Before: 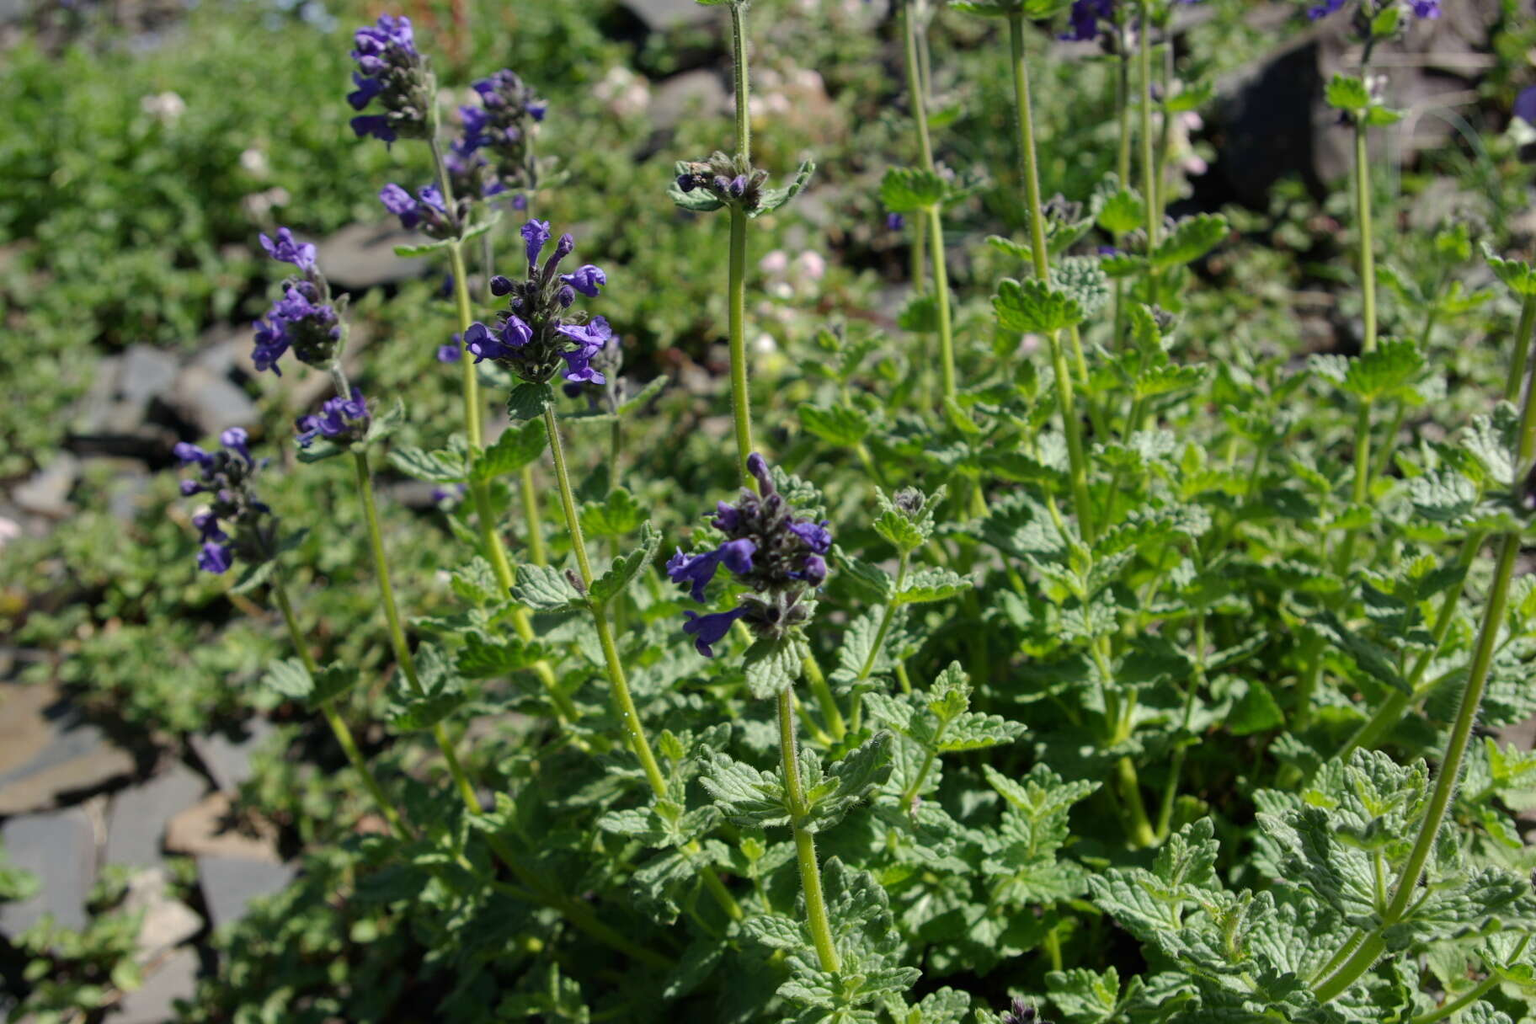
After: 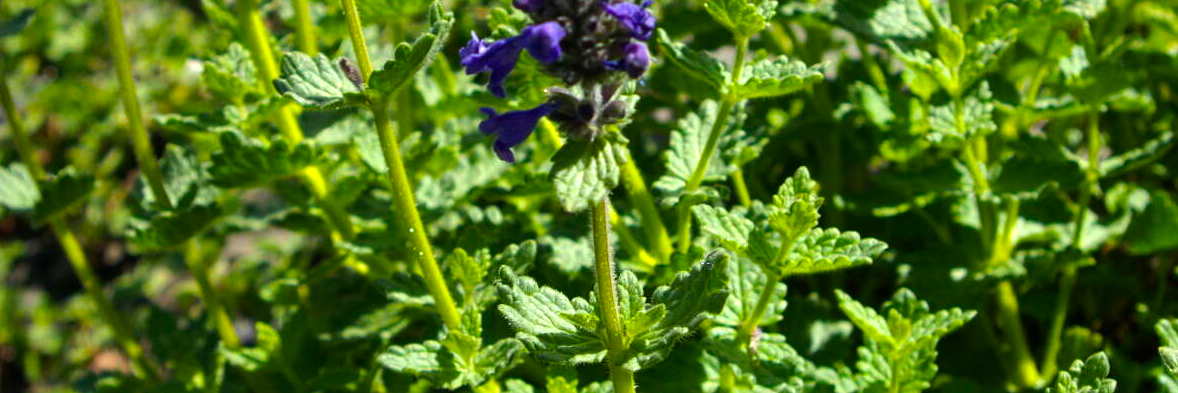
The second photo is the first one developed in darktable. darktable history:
crop: left 18.225%, top 50.848%, right 17.137%, bottom 16.806%
color balance rgb: linear chroma grading › shadows -10.403%, linear chroma grading › global chroma 19.603%, perceptual saturation grading › global saturation 24.906%, perceptual brilliance grading › global brilliance -5.462%, perceptual brilliance grading › highlights 24.559%, perceptual brilliance grading › mid-tones 7.445%, perceptual brilliance grading › shadows -4.625%, global vibrance 20%
